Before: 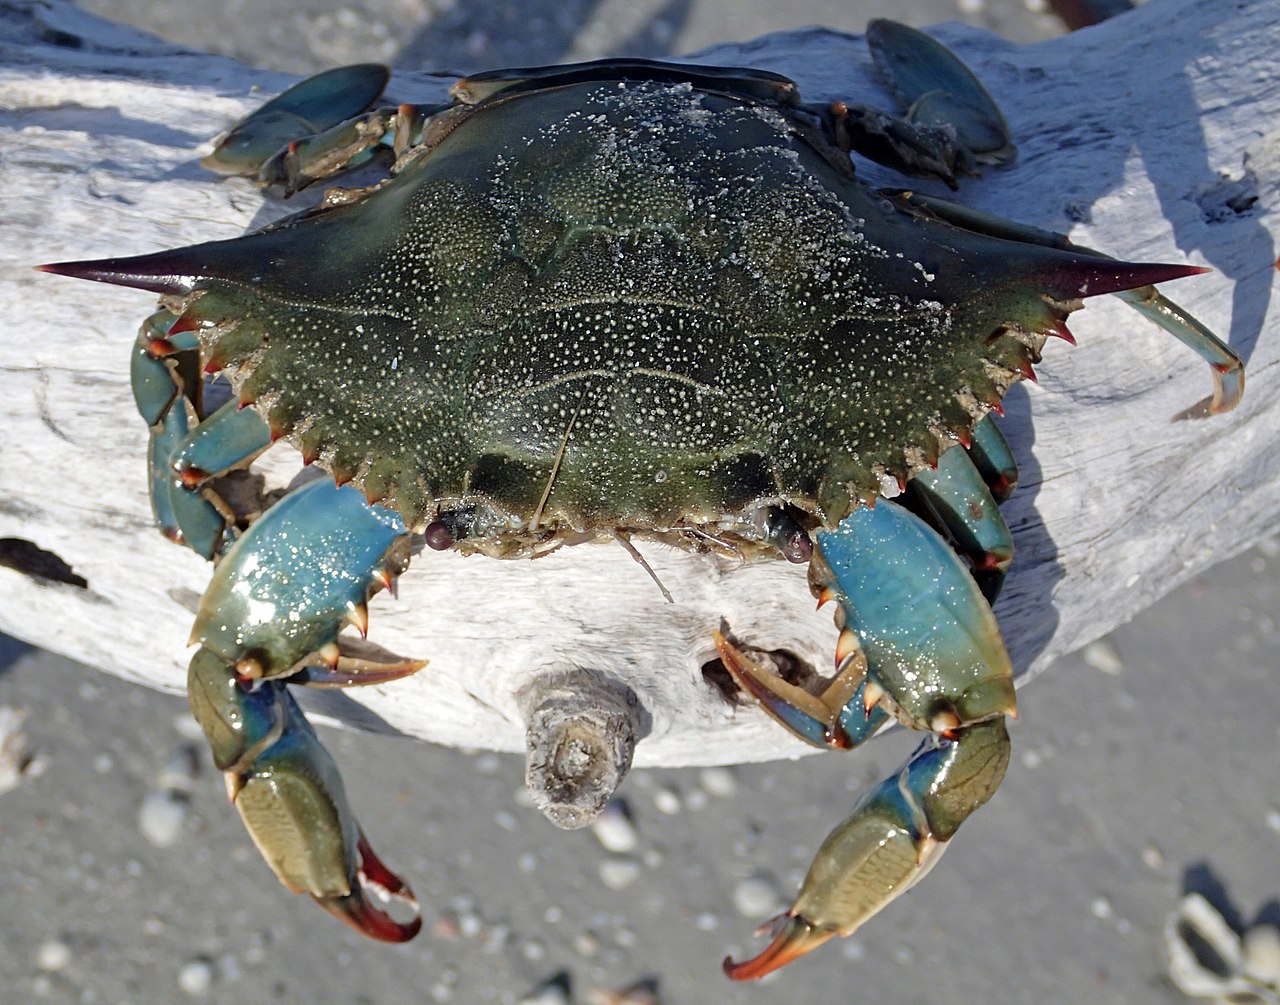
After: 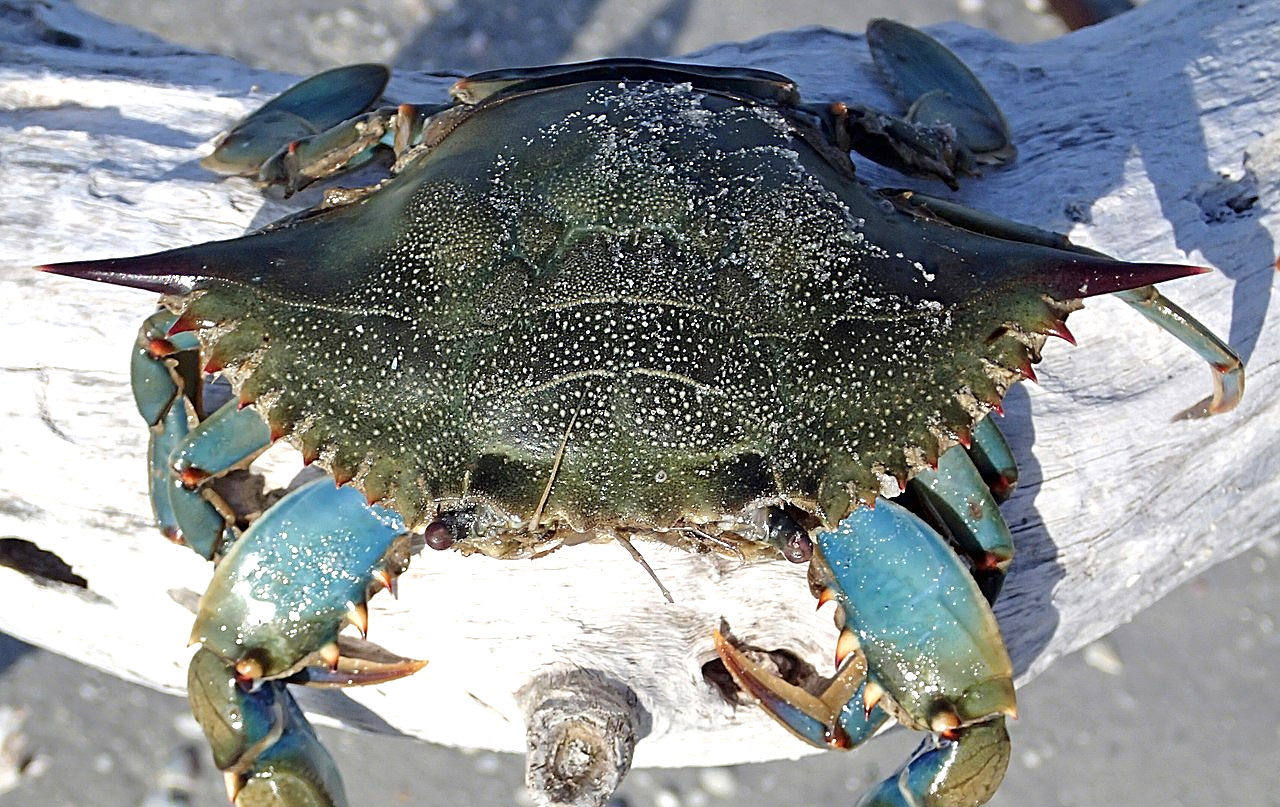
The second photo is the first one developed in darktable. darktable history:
exposure: black level correction 0, exposure 0.5 EV, compensate exposure bias true, compensate highlight preservation false
sharpen: on, module defaults
crop: bottom 19.644%
